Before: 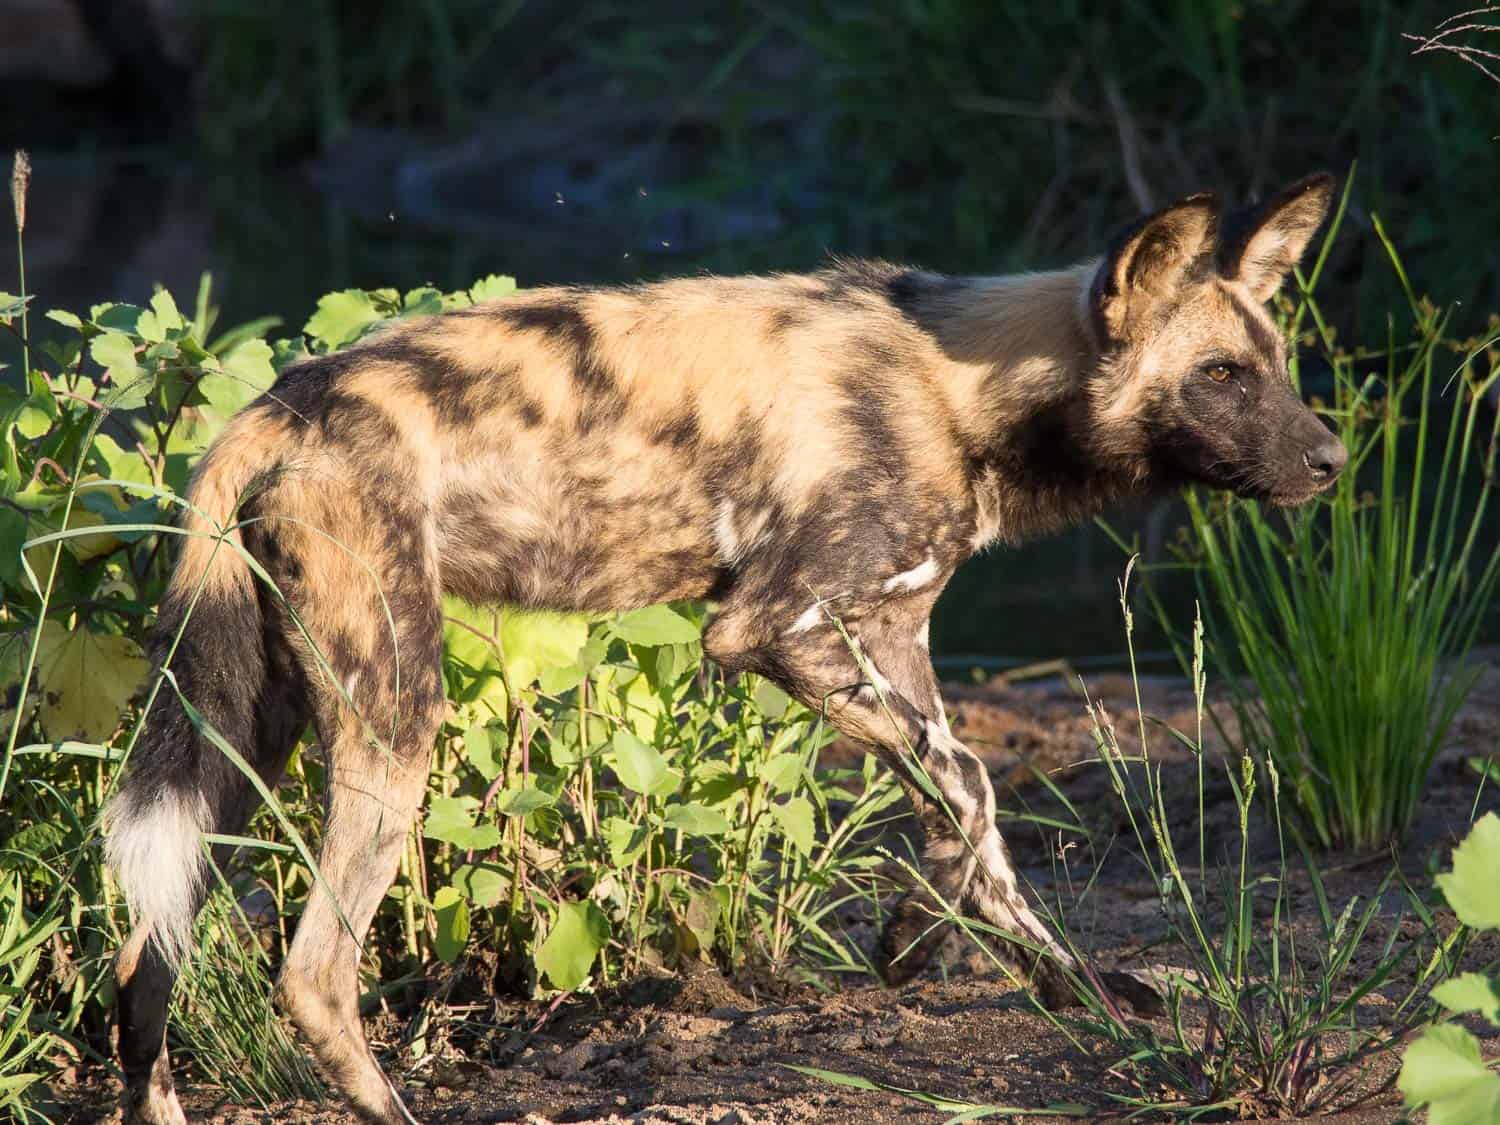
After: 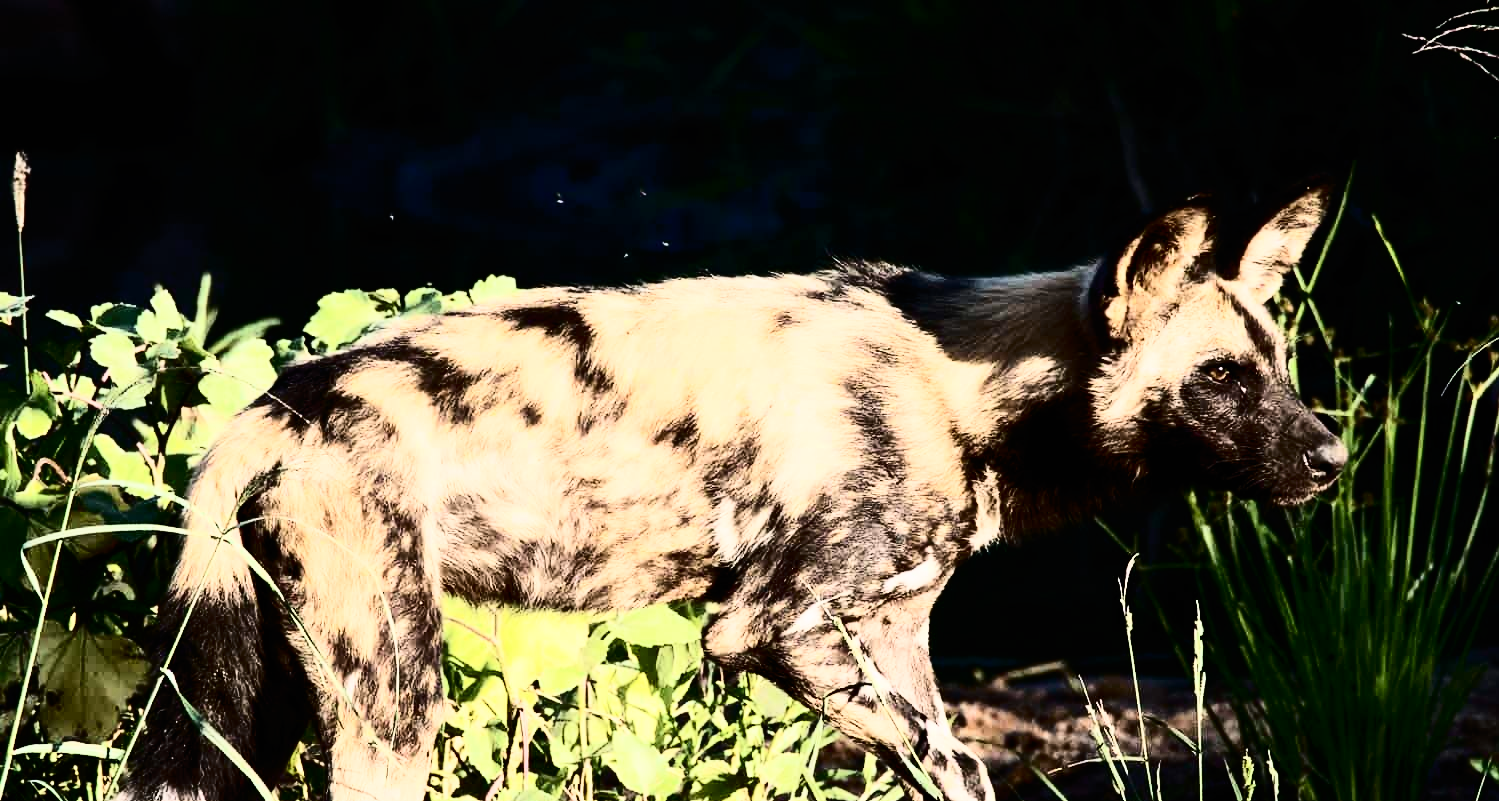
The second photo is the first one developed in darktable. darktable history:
tone curve: curves: ch0 [(0, 0) (0.003, 0.006) (0.011, 0.008) (0.025, 0.011) (0.044, 0.015) (0.069, 0.019) (0.1, 0.023) (0.136, 0.03) (0.177, 0.042) (0.224, 0.065) (0.277, 0.103) (0.335, 0.177) (0.399, 0.294) (0.468, 0.463) (0.543, 0.639) (0.623, 0.805) (0.709, 0.909) (0.801, 0.967) (0.898, 0.989) (1, 1)], color space Lab, independent channels, preserve colors none
filmic rgb: black relative exposure -5.09 EV, white relative exposure 3.99 EV, hardness 2.91, contrast 1.296
crop: bottom 28.761%
contrast brightness saturation: contrast 0.1, brightness 0.02, saturation 0.019
